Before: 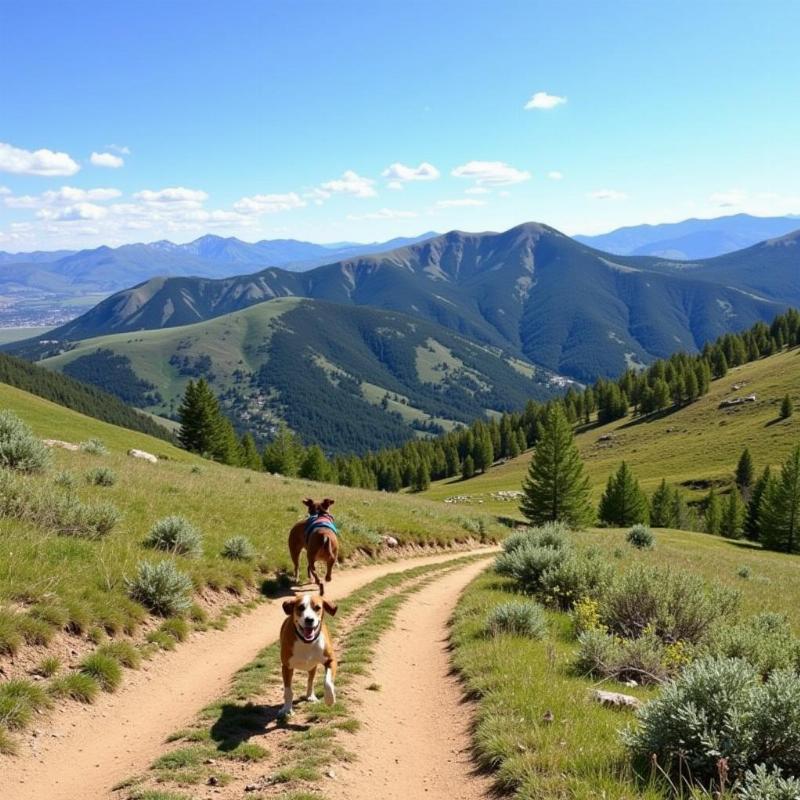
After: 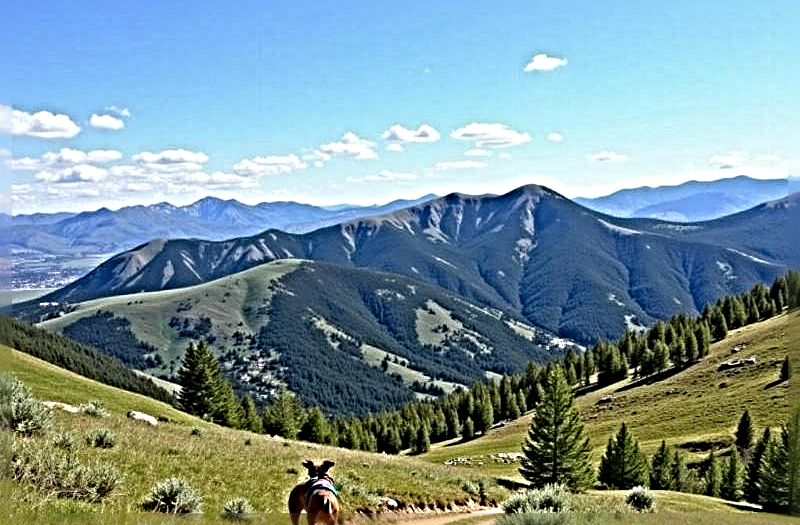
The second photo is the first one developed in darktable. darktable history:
crop and rotate: top 4.848%, bottom 29.503%
sharpen: radius 6.3, amount 1.8, threshold 0
